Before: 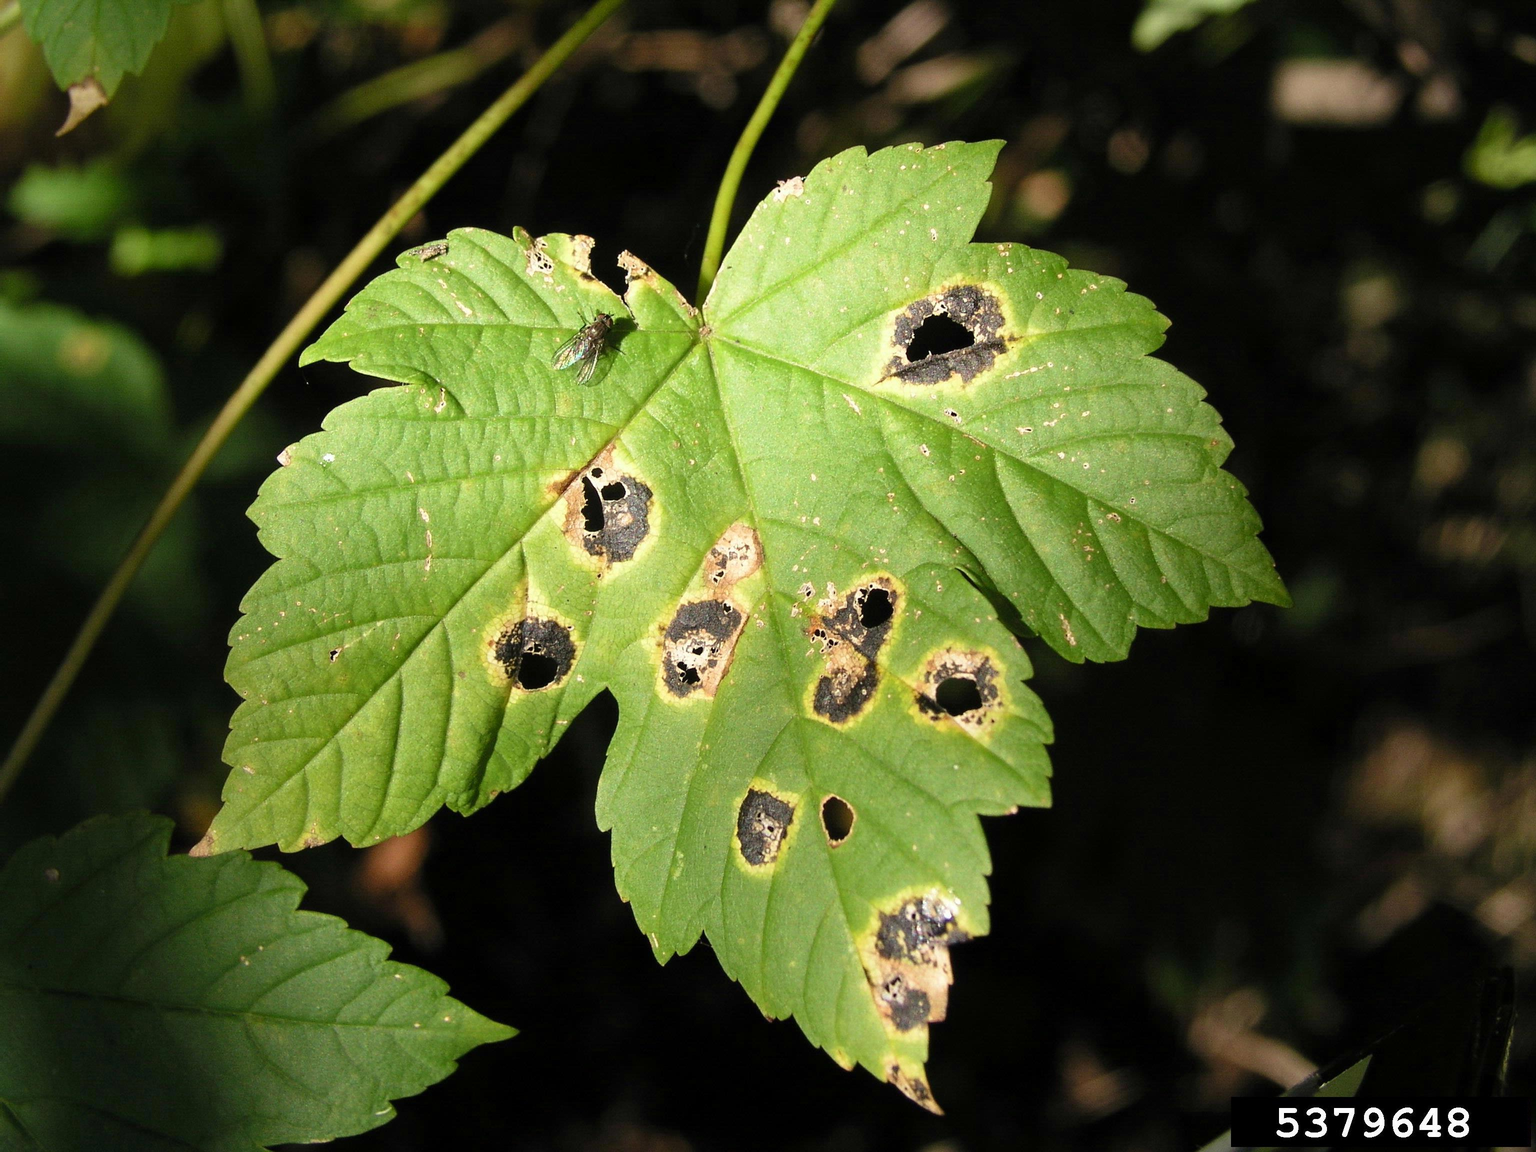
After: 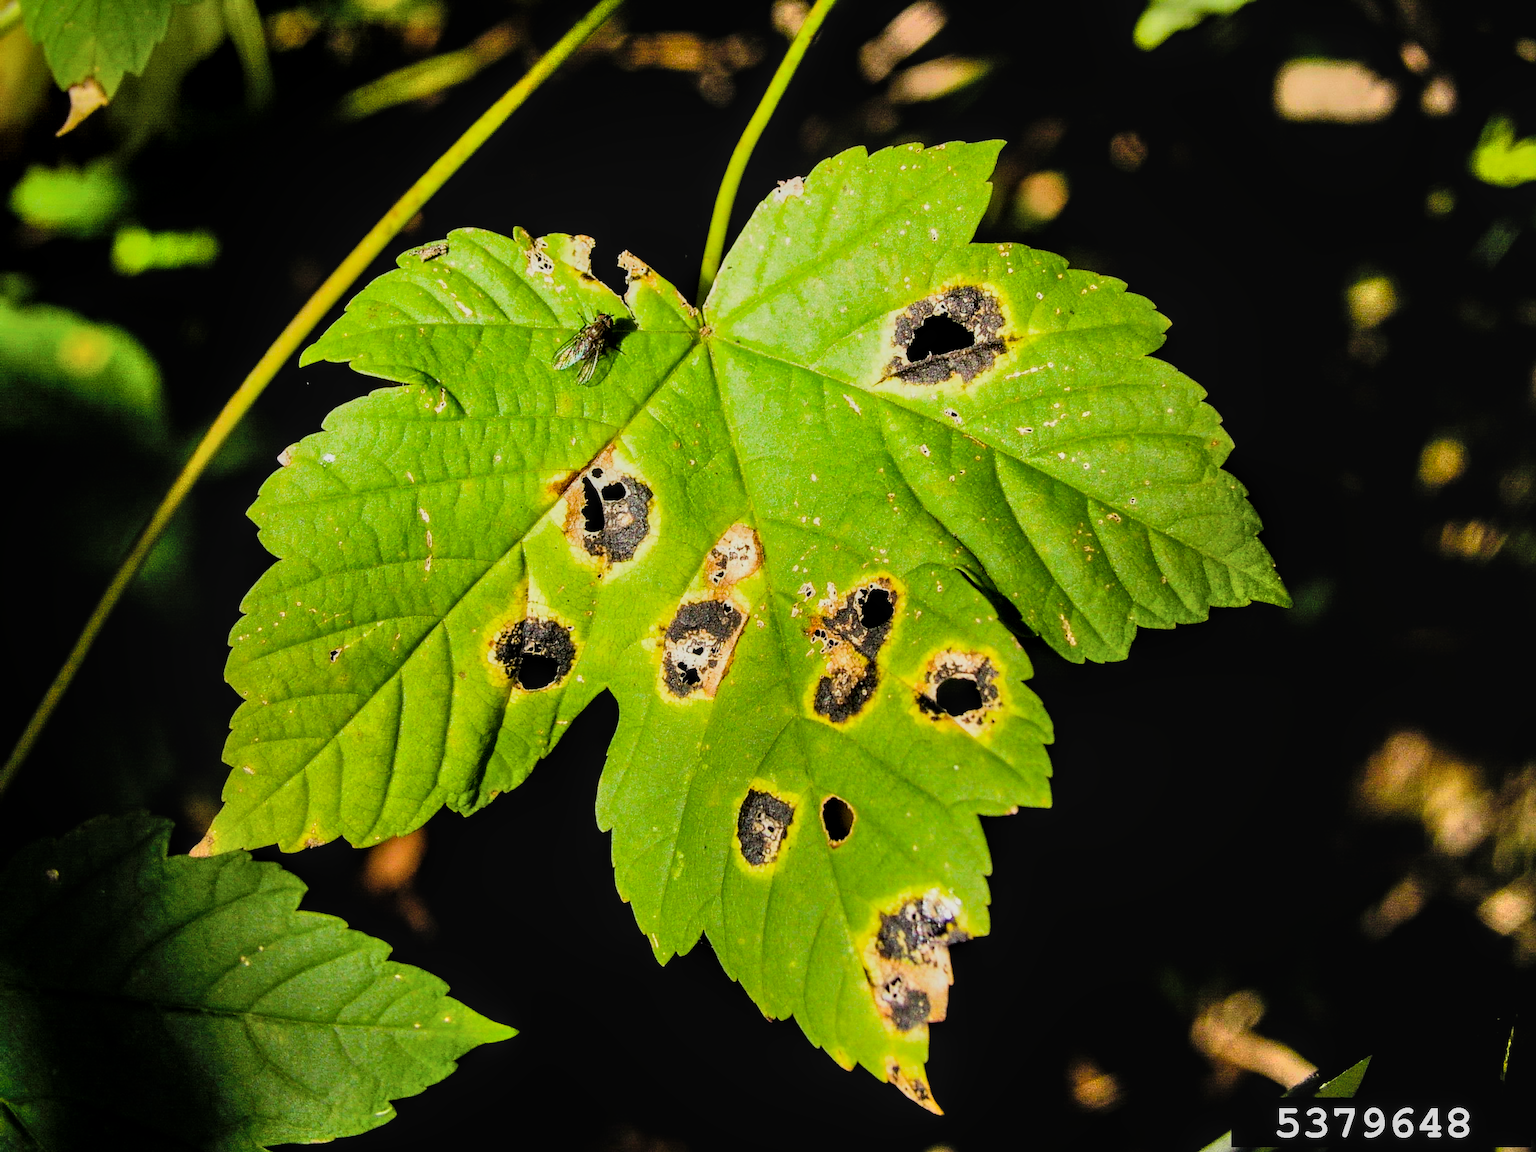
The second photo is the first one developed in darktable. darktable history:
local contrast: on, module defaults
filmic rgb: black relative exposure -5.12 EV, white relative exposure 3.97 EV, hardness 2.88, contrast 1.298, highlights saturation mix -28.93%
shadows and highlights: soften with gaussian
color balance rgb: power › luminance 3.465%, power › hue 230.74°, highlights gain › luminance 17.784%, linear chroma grading › global chroma 20.499%, perceptual saturation grading › global saturation 19.47%
